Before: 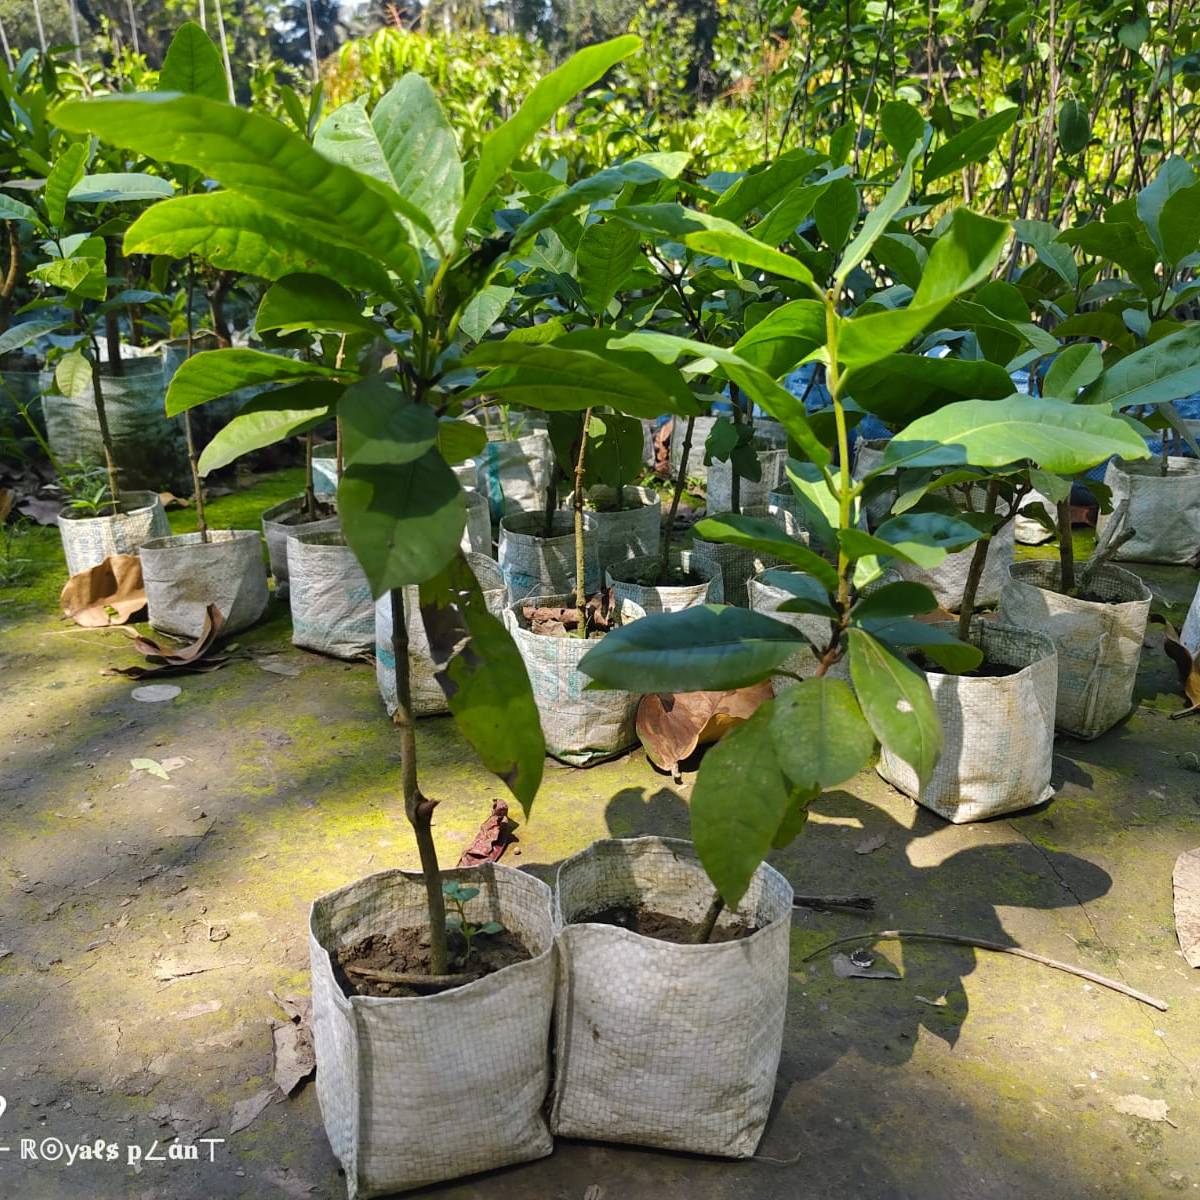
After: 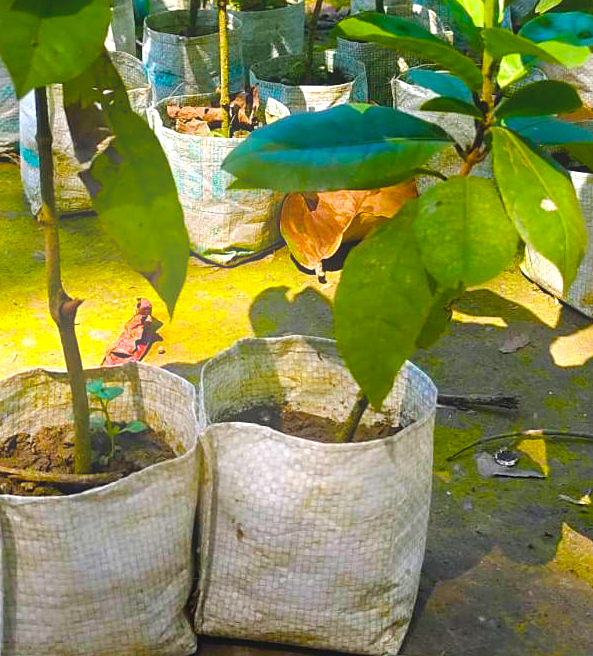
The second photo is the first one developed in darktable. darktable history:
color balance rgb: linear chroma grading › shadows 10%, linear chroma grading › highlights 10%, linear chroma grading › global chroma 15%, linear chroma grading › mid-tones 15%, perceptual saturation grading › global saturation 40%, perceptual saturation grading › highlights -25%, perceptual saturation grading › mid-tones 35%, perceptual saturation grading › shadows 35%, perceptual brilliance grading › global brilliance 11.29%, global vibrance 11.29%
bloom: on, module defaults
crop: left 29.672%, top 41.786%, right 20.851%, bottom 3.487%
sharpen: amount 0.2
